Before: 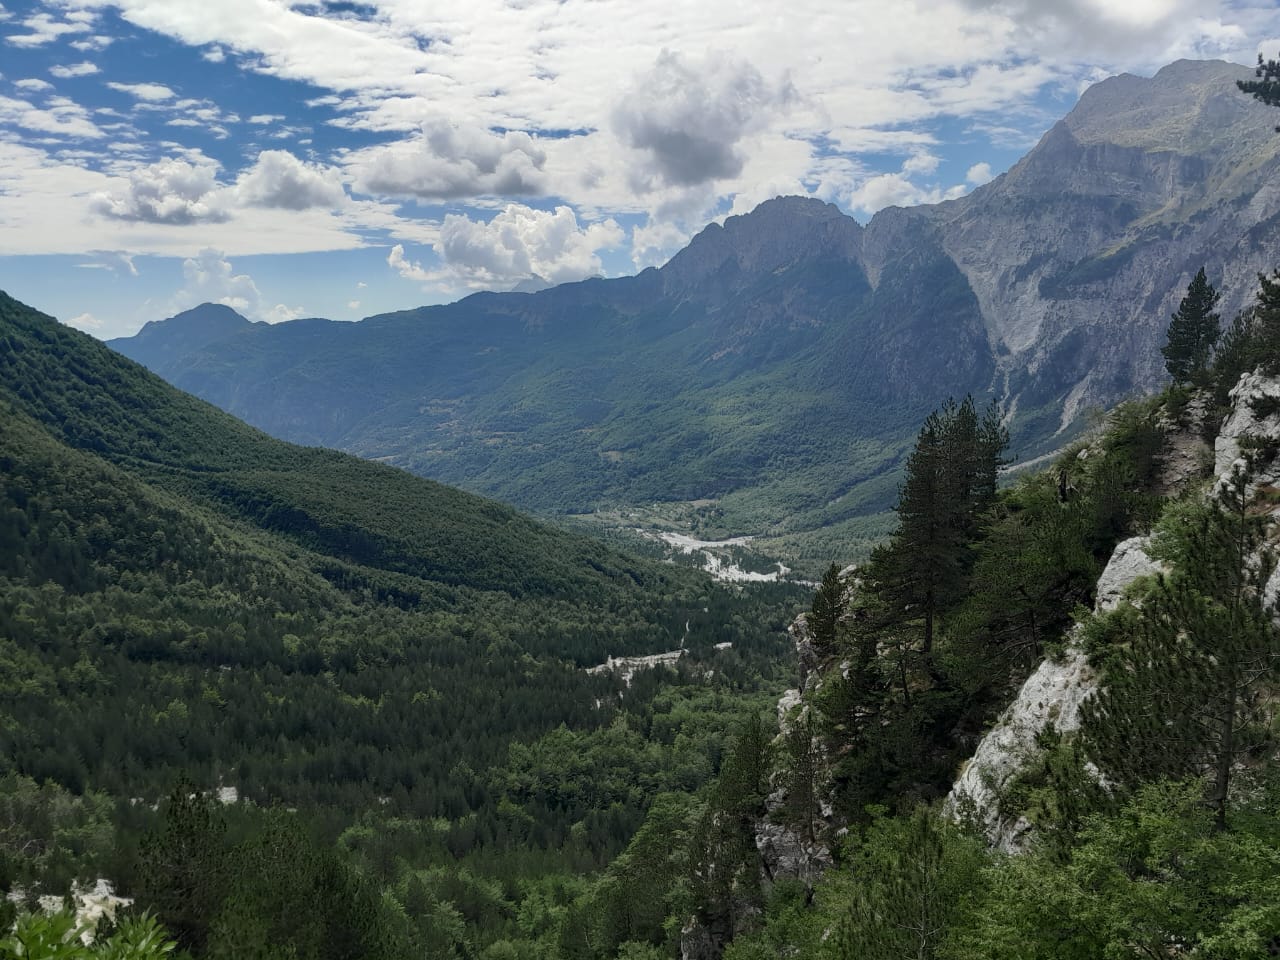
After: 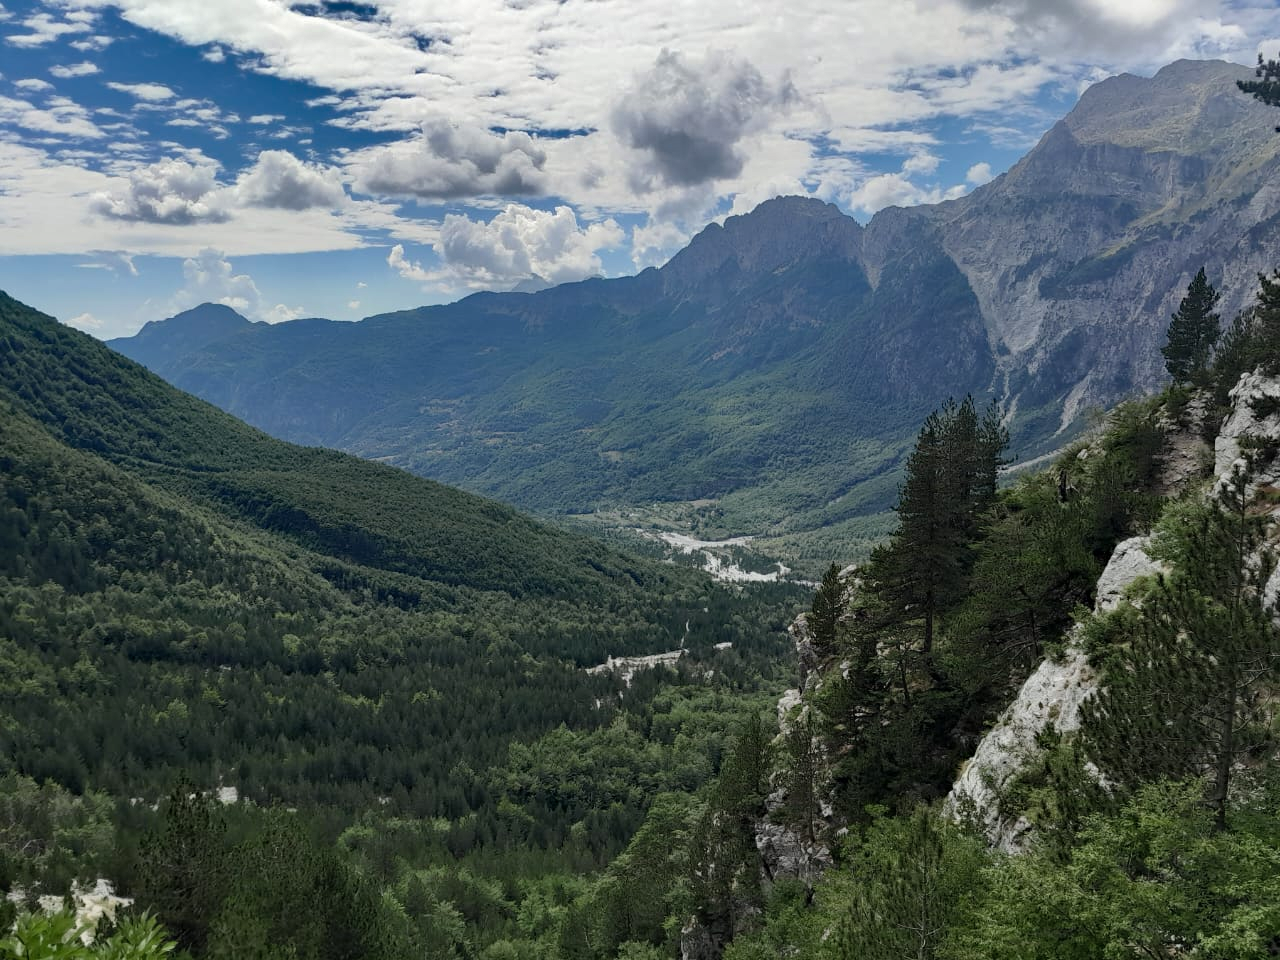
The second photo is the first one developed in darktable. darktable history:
color balance rgb: on, module defaults
haze removal: compatibility mode true, adaptive false
white balance: emerald 1
shadows and highlights: shadows 32.83, highlights -47.7, soften with gaussian
